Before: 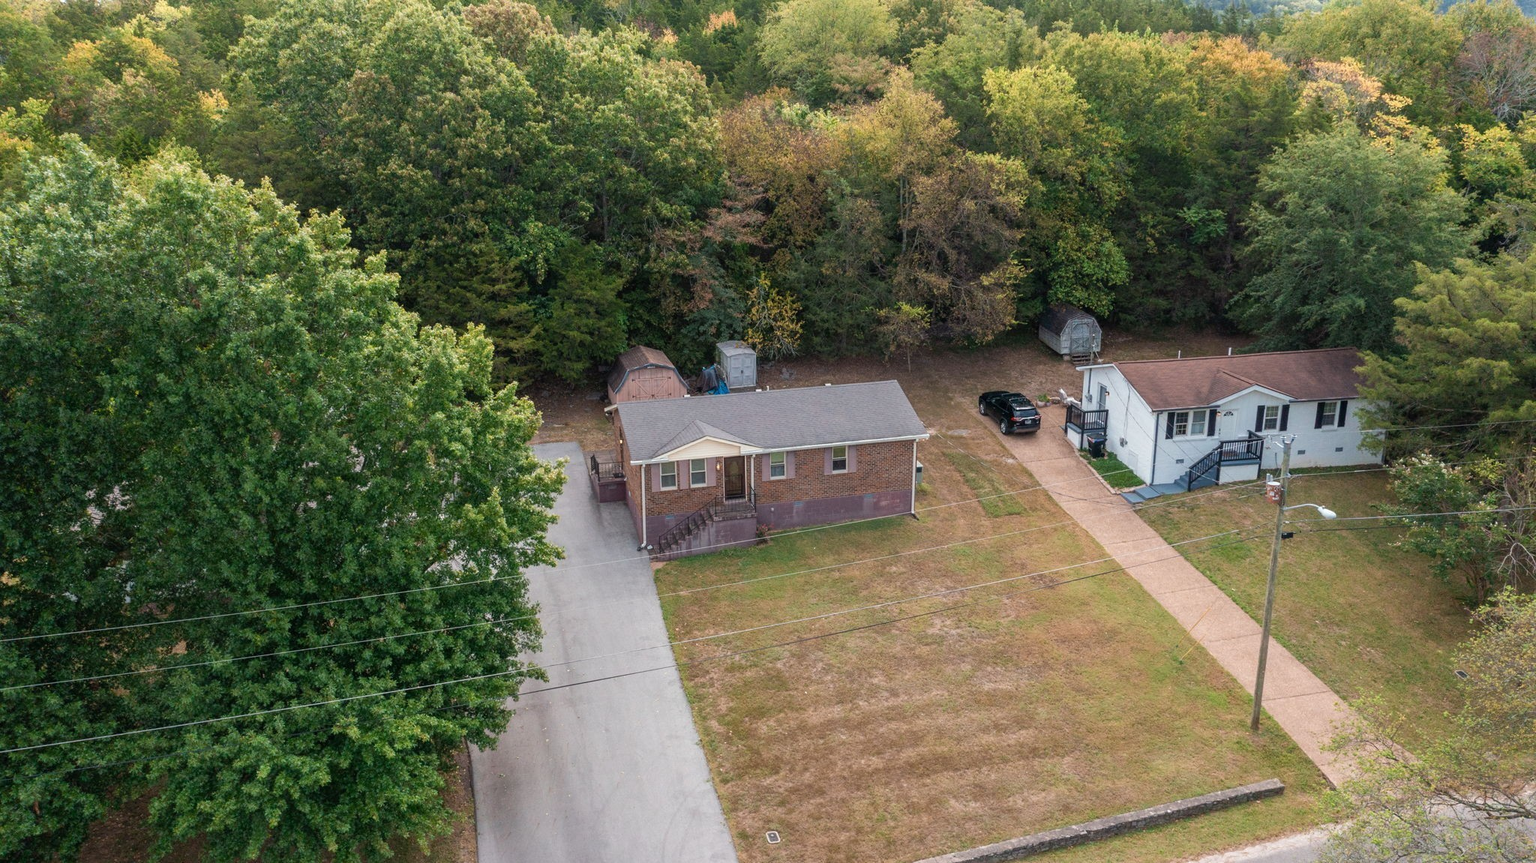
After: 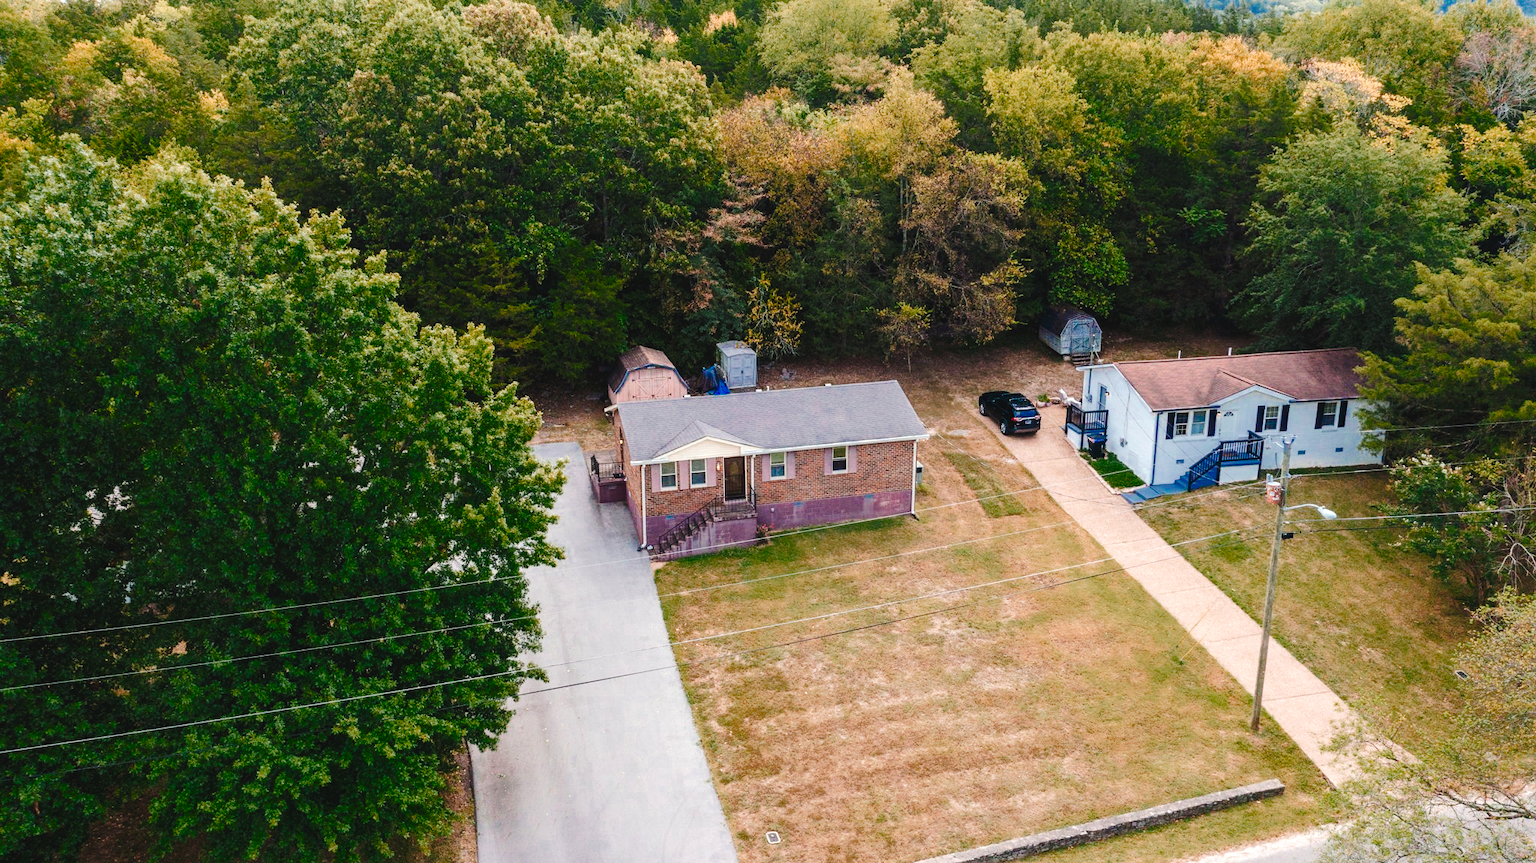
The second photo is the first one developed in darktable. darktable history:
tone equalizer: -8 EV -0.417 EV, -7 EV -0.389 EV, -6 EV -0.333 EV, -5 EV -0.222 EV, -3 EV 0.222 EV, -2 EV 0.333 EV, -1 EV 0.389 EV, +0 EV 0.417 EV, edges refinement/feathering 500, mask exposure compensation -1.57 EV, preserve details no
color zones: curves: ch0 [(0, 0.553) (0.123, 0.58) (0.23, 0.419) (0.468, 0.155) (0.605, 0.132) (0.723, 0.063) (0.833, 0.172) (0.921, 0.468)]; ch1 [(0.025, 0.645) (0.229, 0.584) (0.326, 0.551) (0.537, 0.446) (0.599, 0.911) (0.708, 1) (0.805, 0.944)]; ch2 [(0.086, 0.468) (0.254, 0.464) (0.638, 0.564) (0.702, 0.592) (0.768, 0.564)]
tone curve: curves: ch0 [(0, 0) (0.003, 0.039) (0.011, 0.042) (0.025, 0.048) (0.044, 0.058) (0.069, 0.071) (0.1, 0.089) (0.136, 0.114) (0.177, 0.146) (0.224, 0.199) (0.277, 0.27) (0.335, 0.364) (0.399, 0.47) (0.468, 0.566) (0.543, 0.643) (0.623, 0.73) (0.709, 0.8) (0.801, 0.863) (0.898, 0.925) (1, 1)], preserve colors none
